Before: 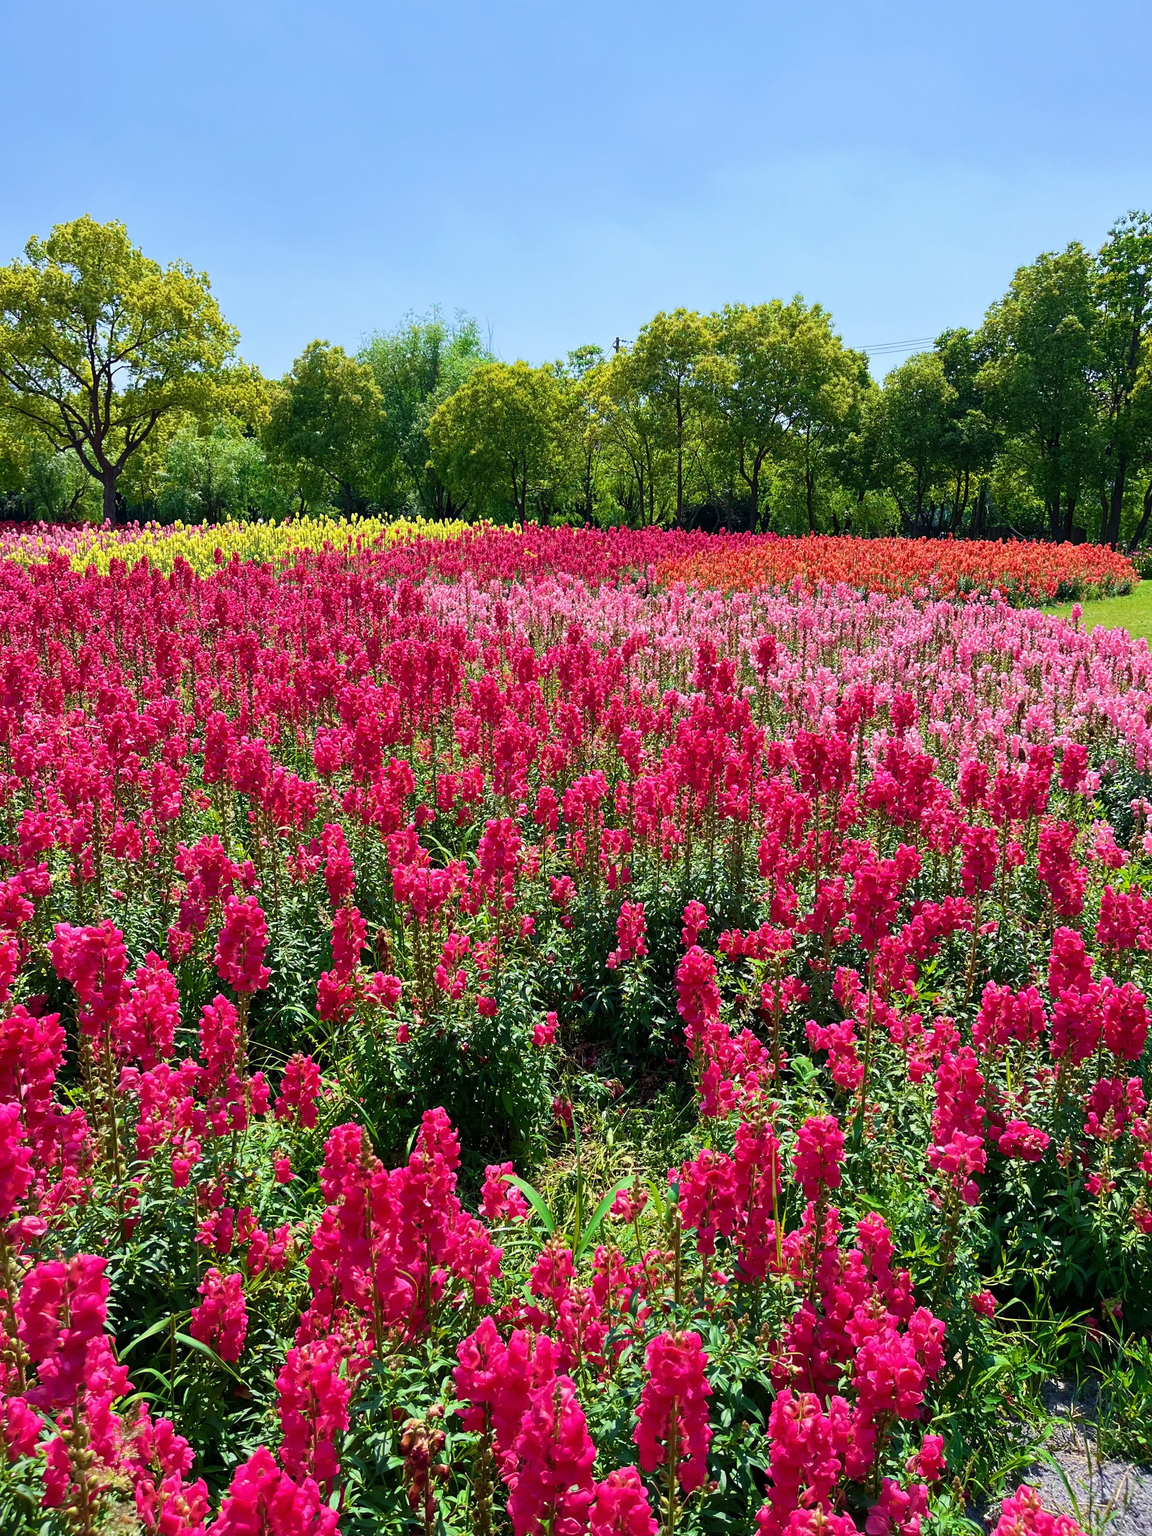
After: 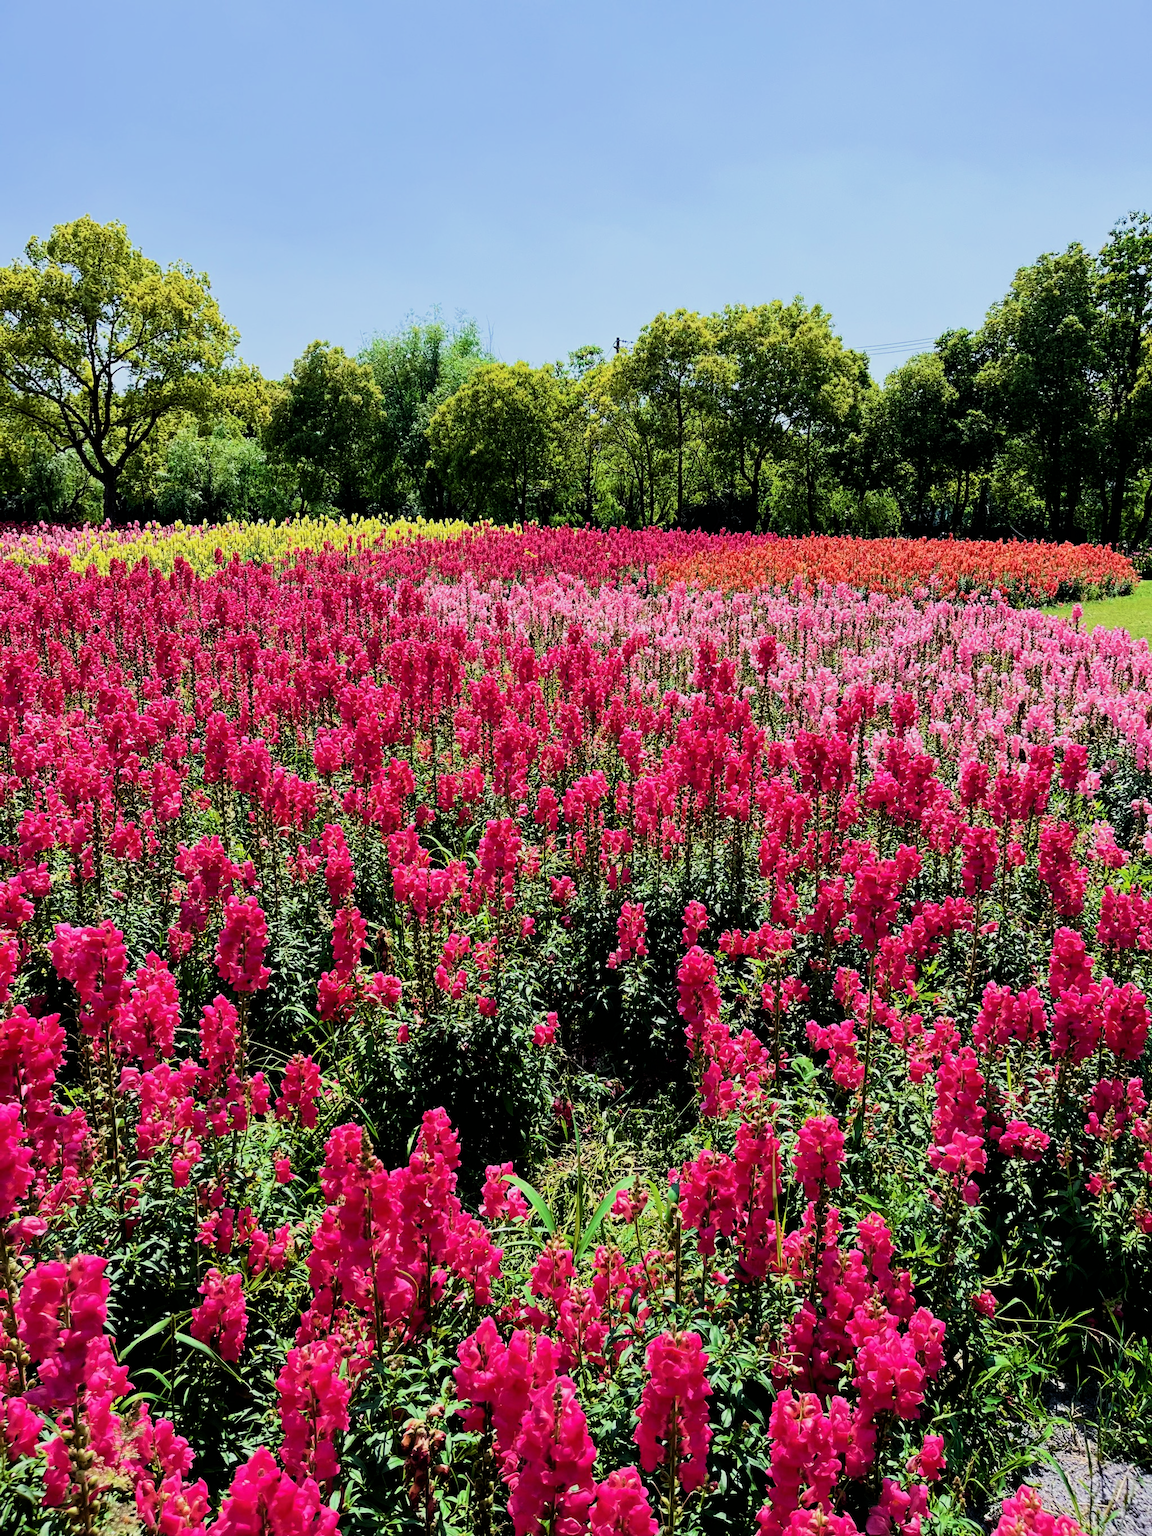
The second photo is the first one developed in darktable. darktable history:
filmic rgb: black relative exposure -5.12 EV, white relative exposure 3.97 EV, hardness 2.88, contrast 1.493
